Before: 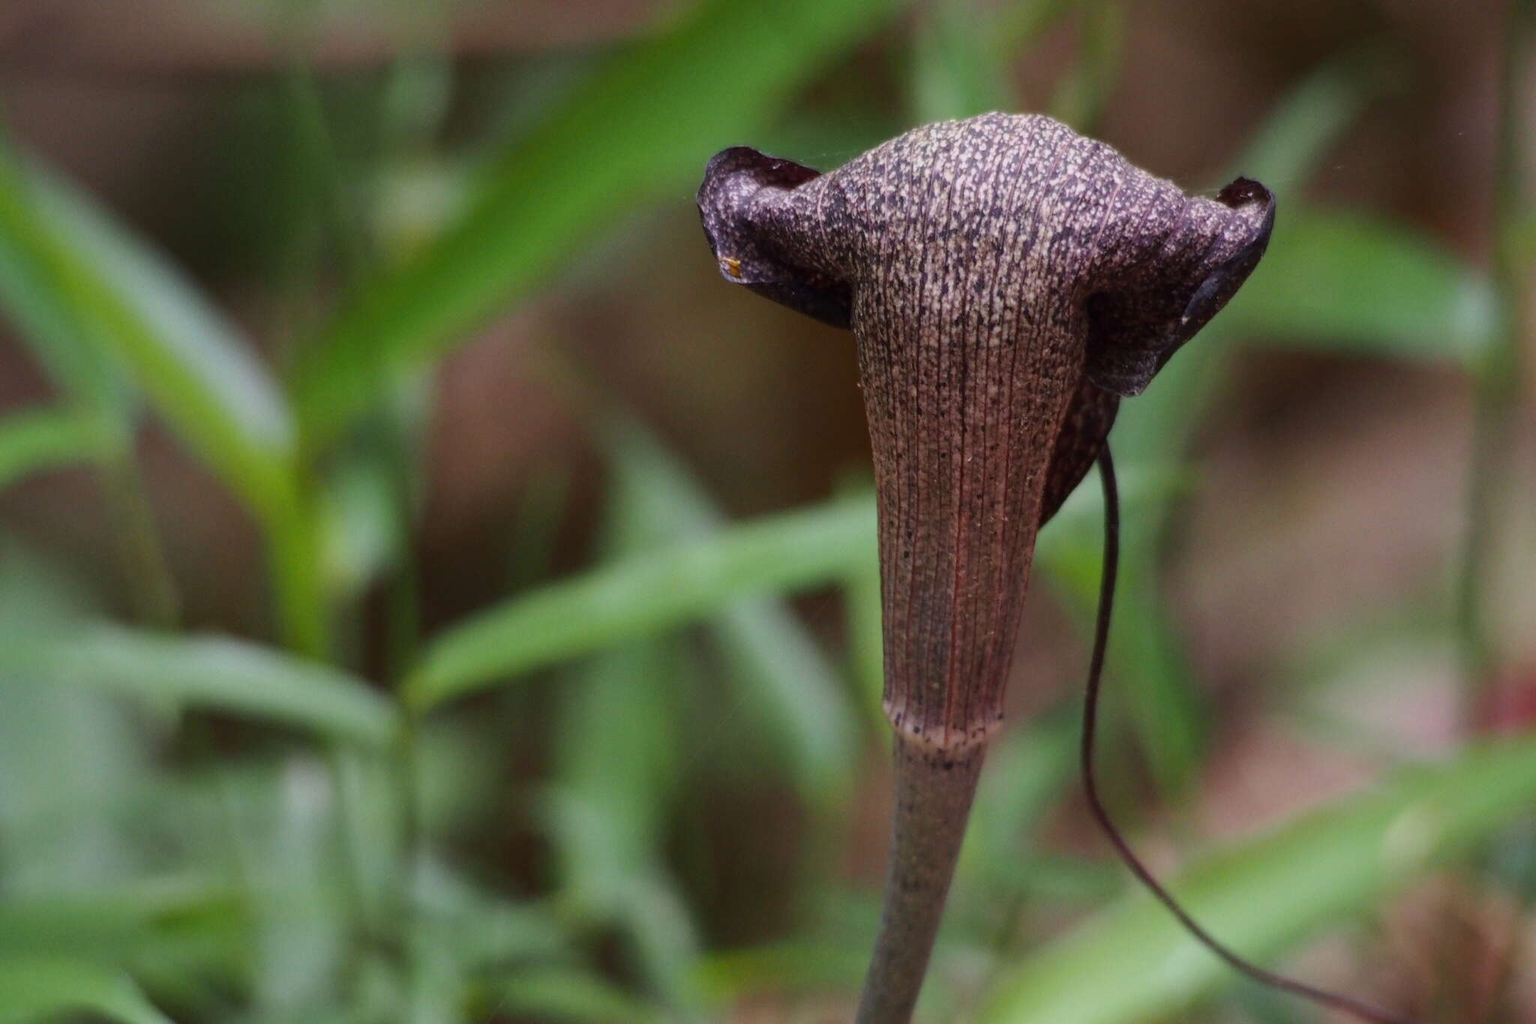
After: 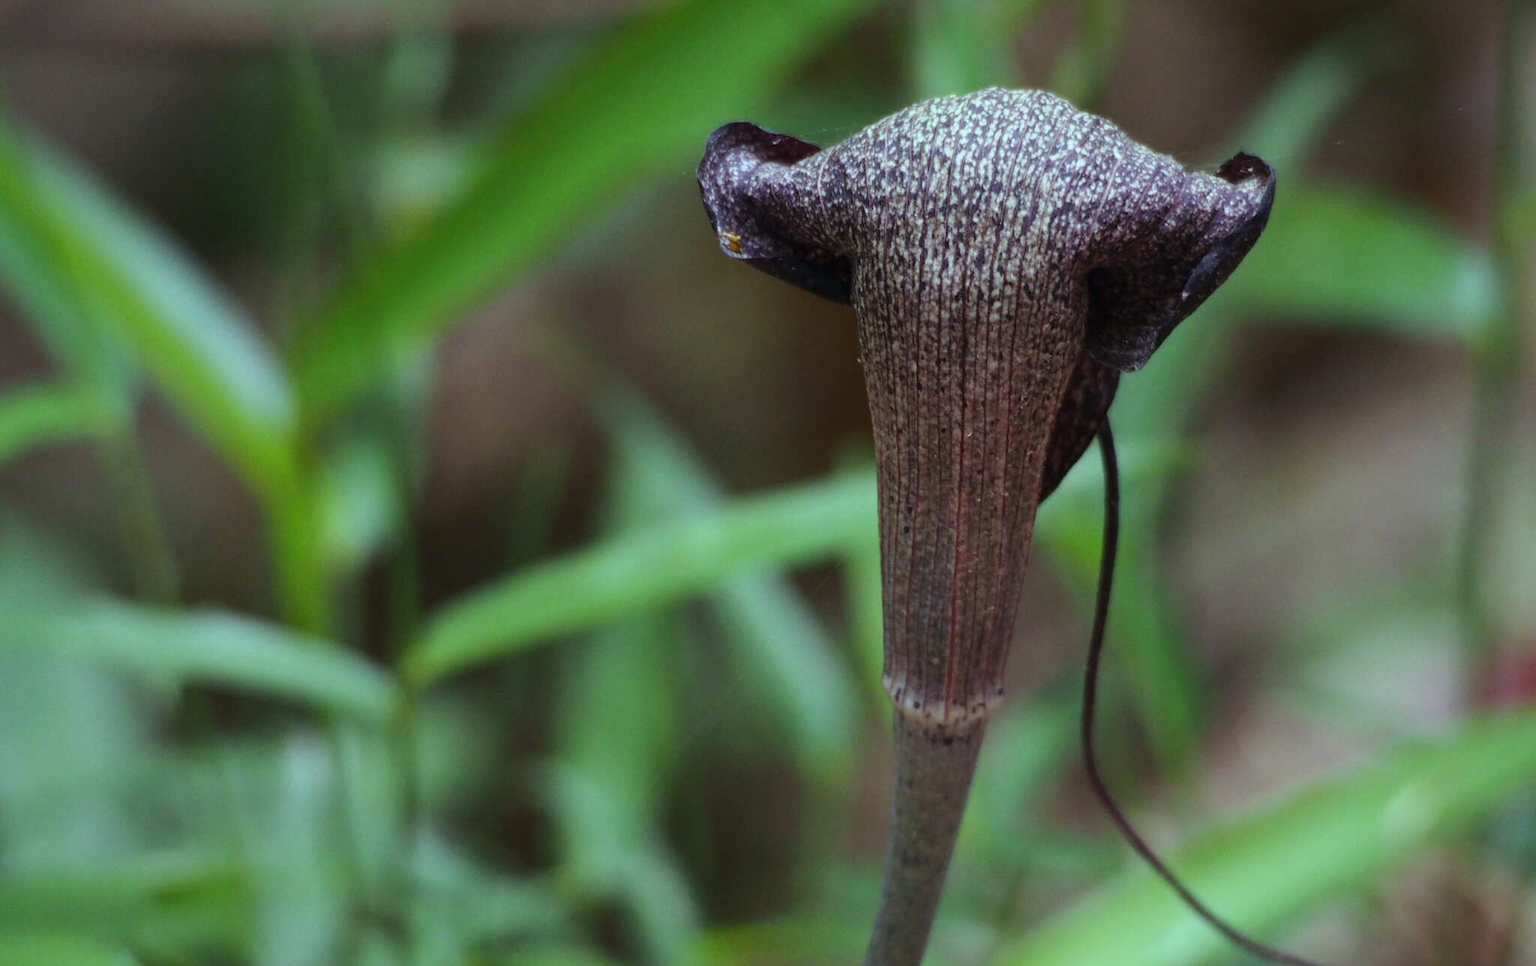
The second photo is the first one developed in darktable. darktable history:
crop and rotate: top 2.479%, bottom 3.018%
rgb levels: preserve colors max RGB
color balance: mode lift, gamma, gain (sRGB), lift [0.997, 0.979, 1.021, 1.011], gamma [1, 1.084, 0.916, 0.998], gain [1, 0.87, 1.13, 1.101], contrast 4.55%, contrast fulcrum 38.24%, output saturation 104.09%
